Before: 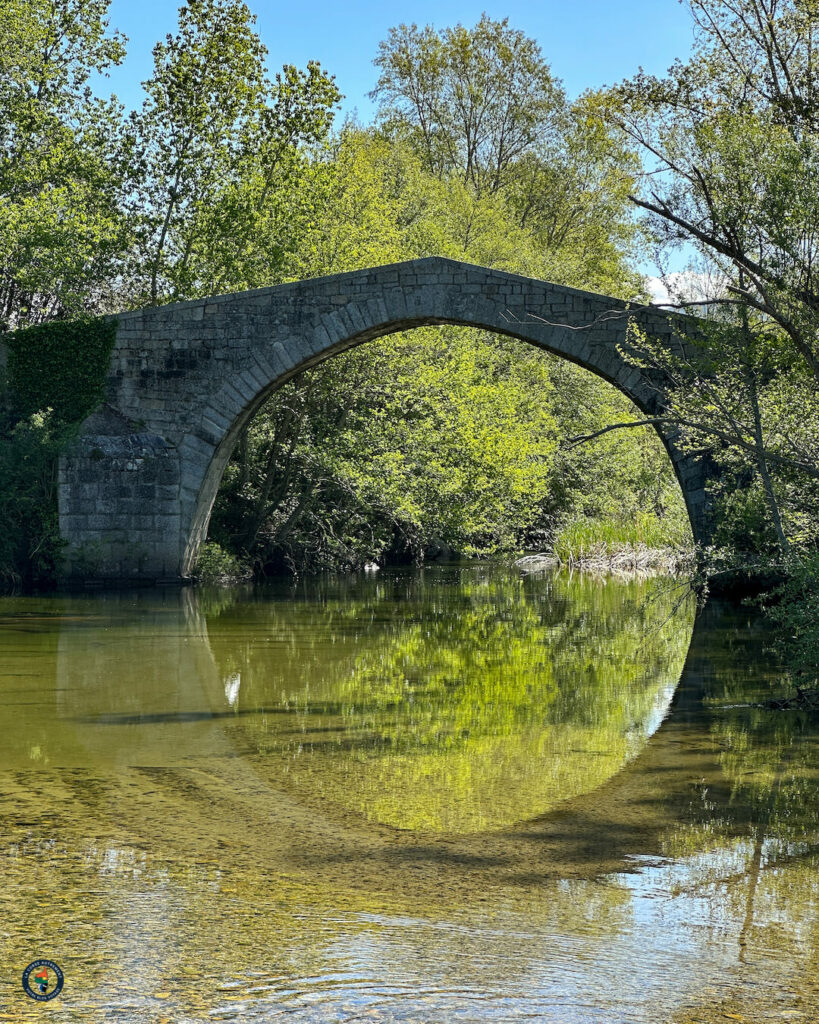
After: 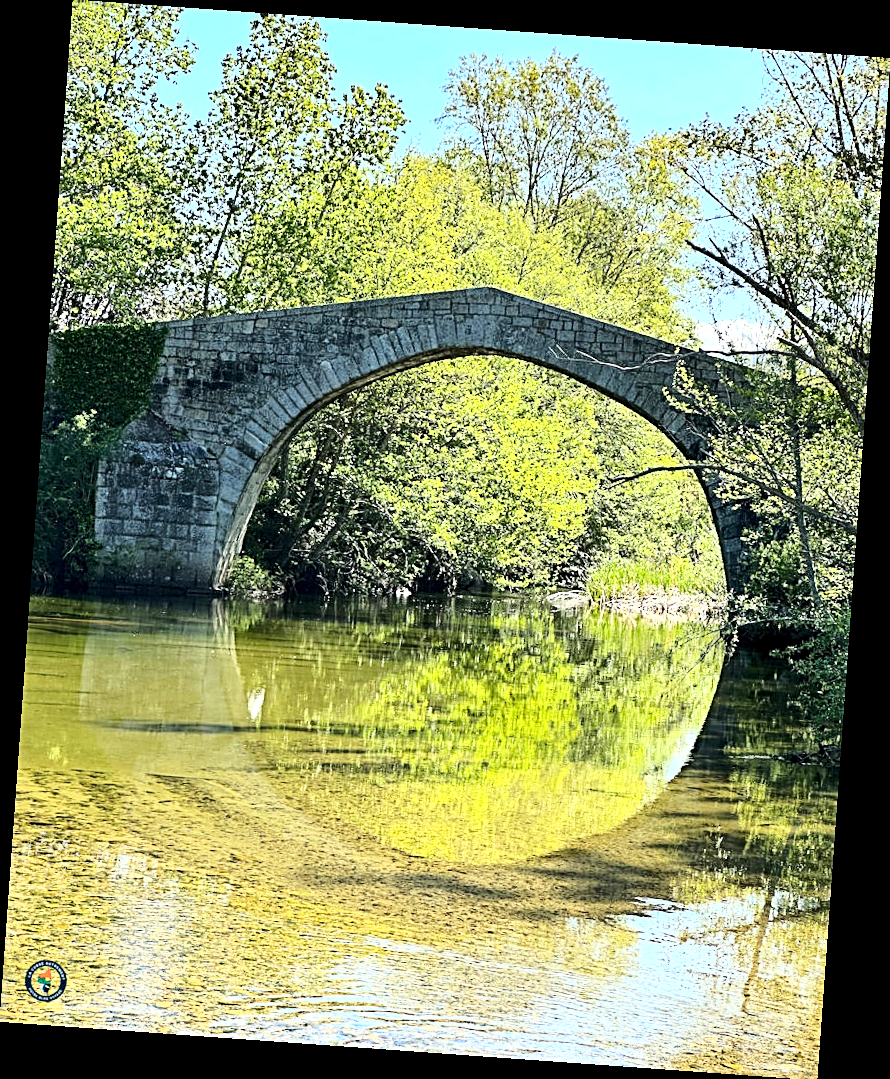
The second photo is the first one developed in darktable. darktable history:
base curve: curves: ch0 [(0, 0) (0.032, 0.037) (0.105, 0.228) (0.435, 0.76) (0.856, 0.983) (1, 1)]
rotate and perspective: rotation 4.1°, automatic cropping off
sharpen: radius 2.584, amount 0.688
exposure: black level correction 0.001, exposure 0.5 EV, compensate exposure bias true, compensate highlight preservation false
